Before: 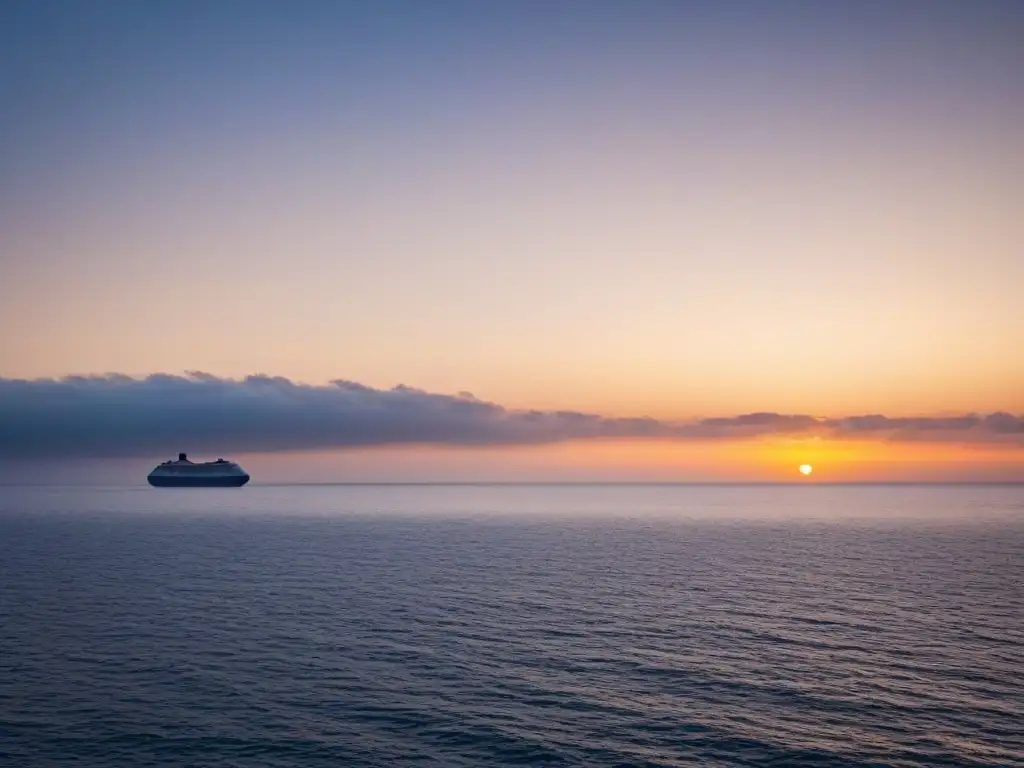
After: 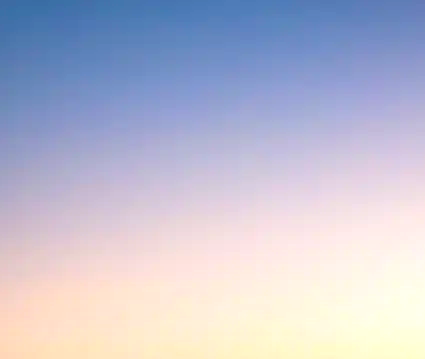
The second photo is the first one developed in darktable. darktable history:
crop and rotate: left 11.013%, top 0.082%, right 47.407%, bottom 53.155%
color balance rgb: perceptual saturation grading › global saturation 30.798%, perceptual brilliance grading › global brilliance 18.819%, global vibrance 9.624%
